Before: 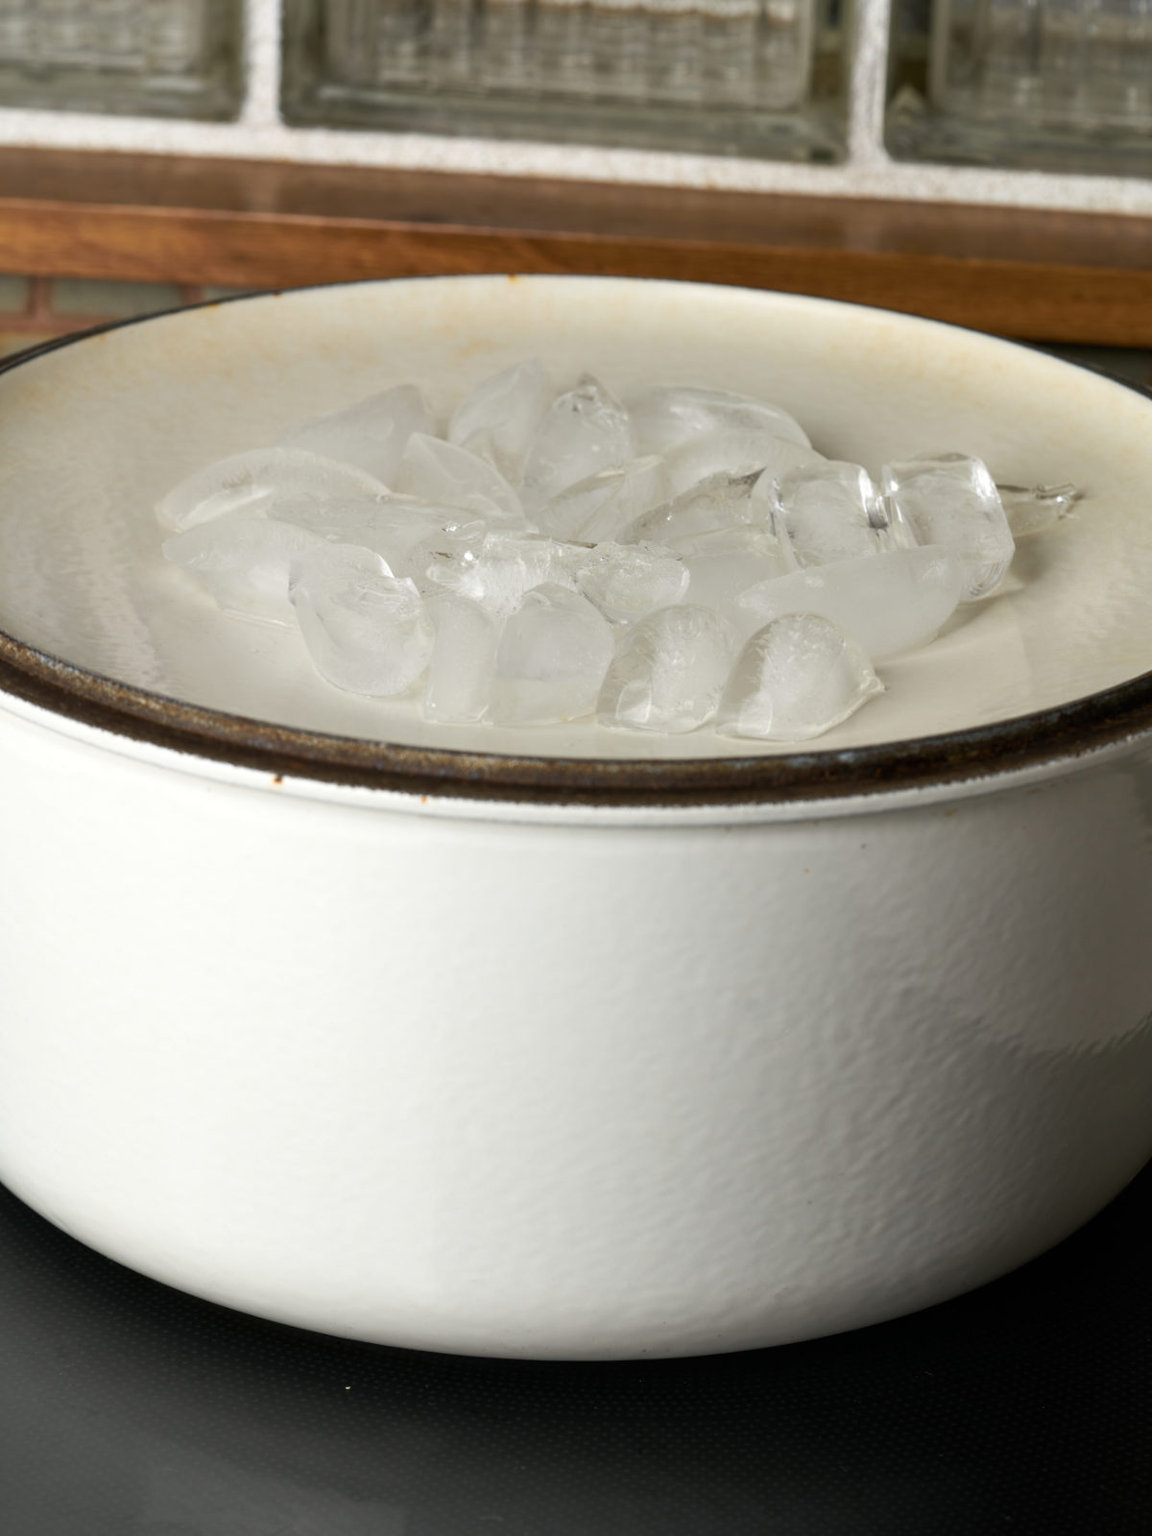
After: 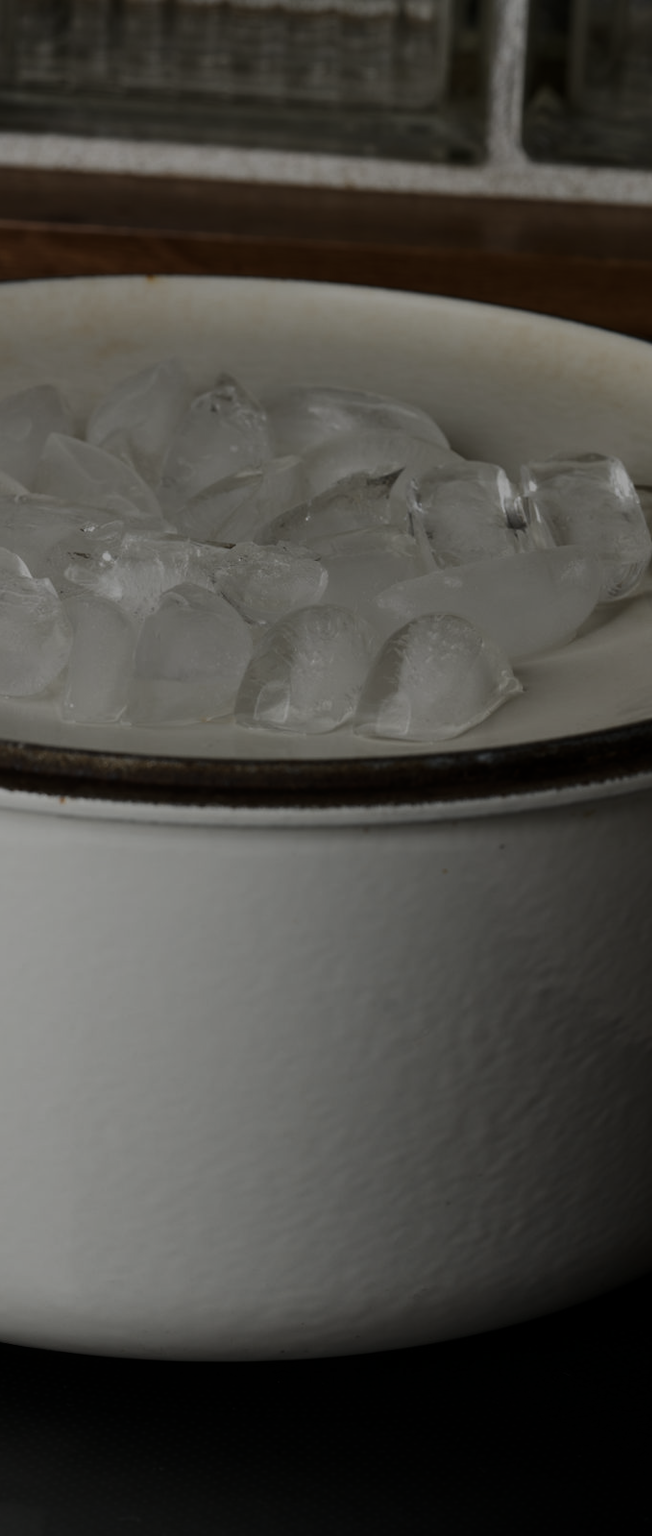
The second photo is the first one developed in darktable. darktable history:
crop: left 31.458%, top 0%, right 11.876%
contrast brightness saturation: saturation -0.17
tone equalizer: -8 EV -0.75 EV, -7 EV -0.7 EV, -6 EV -0.6 EV, -5 EV -0.4 EV, -3 EV 0.4 EV, -2 EV 0.6 EV, -1 EV 0.7 EV, +0 EV 0.75 EV, edges refinement/feathering 500, mask exposure compensation -1.57 EV, preserve details no
exposure: exposure -2.002 EV, compensate highlight preservation false
